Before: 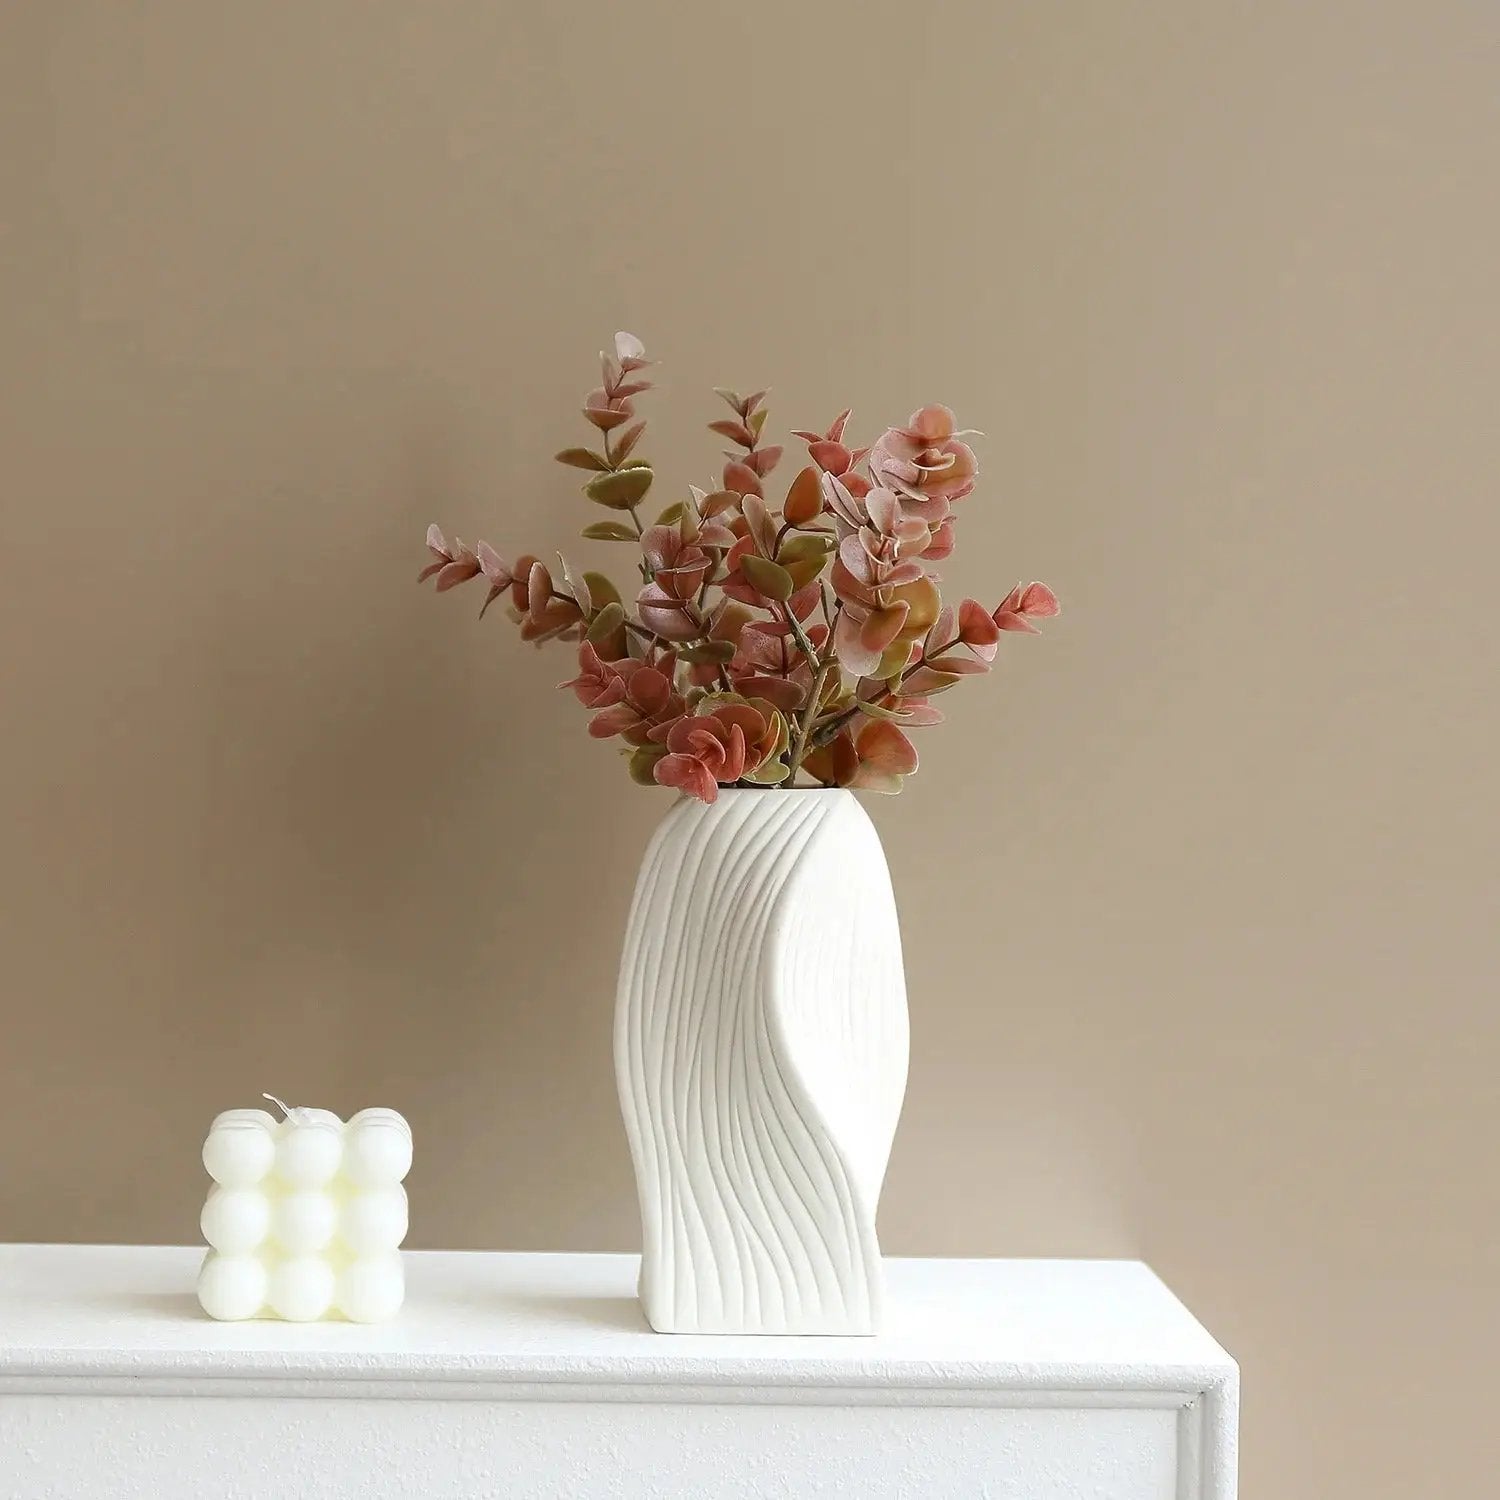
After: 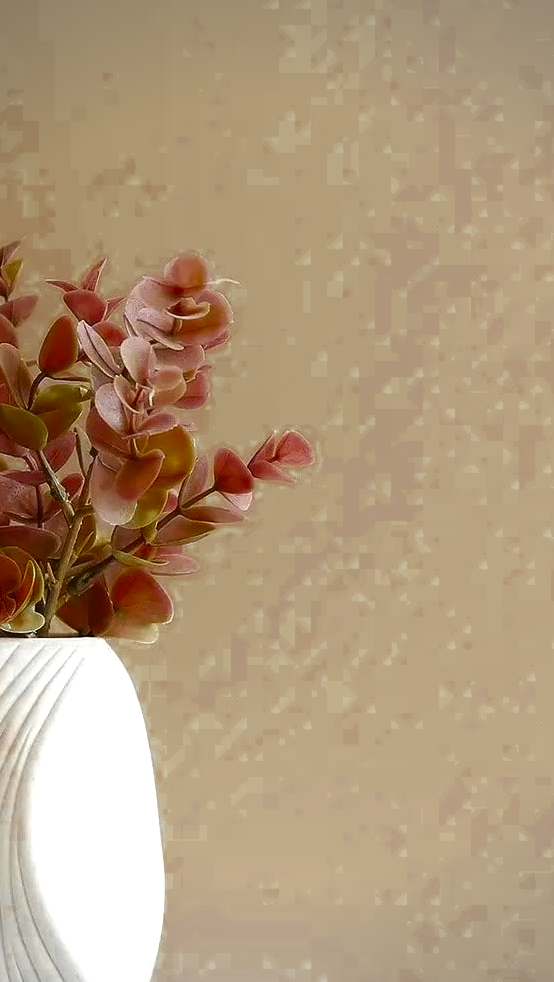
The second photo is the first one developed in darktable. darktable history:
tone equalizer: -8 EV -0.4 EV, -7 EV -0.418 EV, -6 EV -0.347 EV, -5 EV -0.226 EV, -3 EV 0.25 EV, -2 EV 0.336 EV, -1 EV 0.401 EV, +0 EV 0.397 EV
color zones: curves: ch0 [(0.11, 0.396) (0.195, 0.36) (0.25, 0.5) (0.303, 0.412) (0.357, 0.544) (0.75, 0.5) (0.967, 0.328)]; ch1 [(0, 0.468) (0.112, 0.512) (0.202, 0.6) (0.25, 0.5) (0.307, 0.352) (0.357, 0.544) (0.75, 0.5) (0.963, 0.524)], mix 101.91%
vignetting: brightness -0.409, saturation -0.306, center (-0.012, 0)
crop and rotate: left 49.73%, top 10.087%, right 13.275%, bottom 24.43%
